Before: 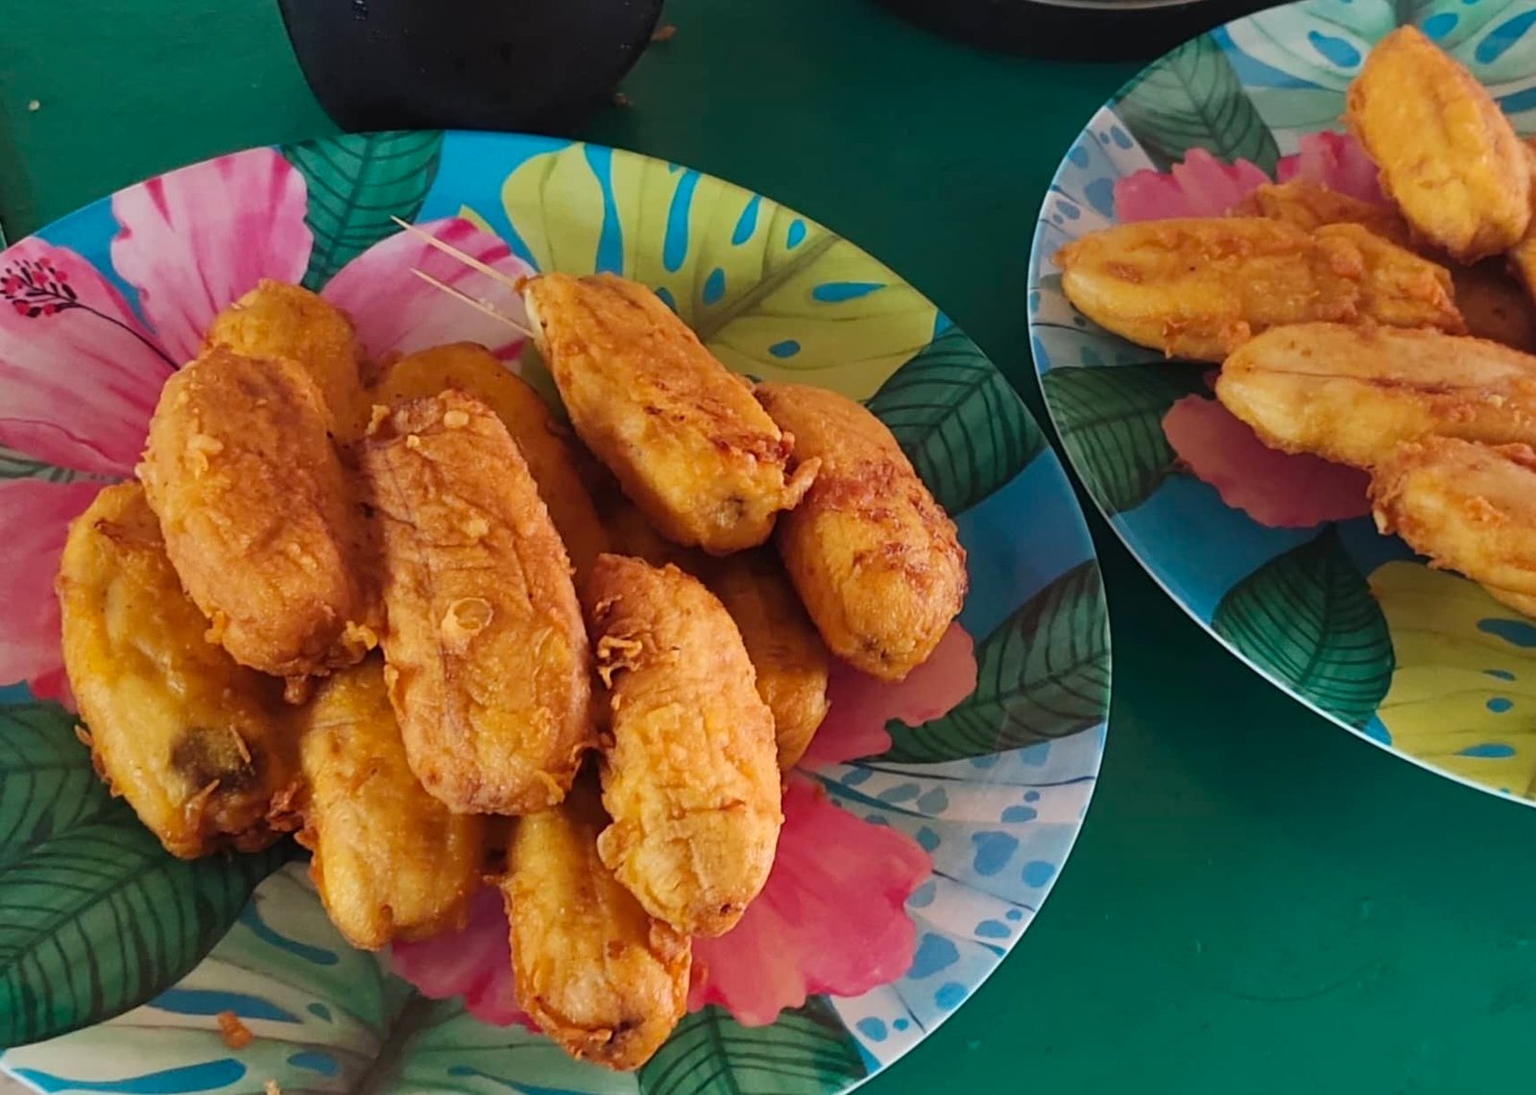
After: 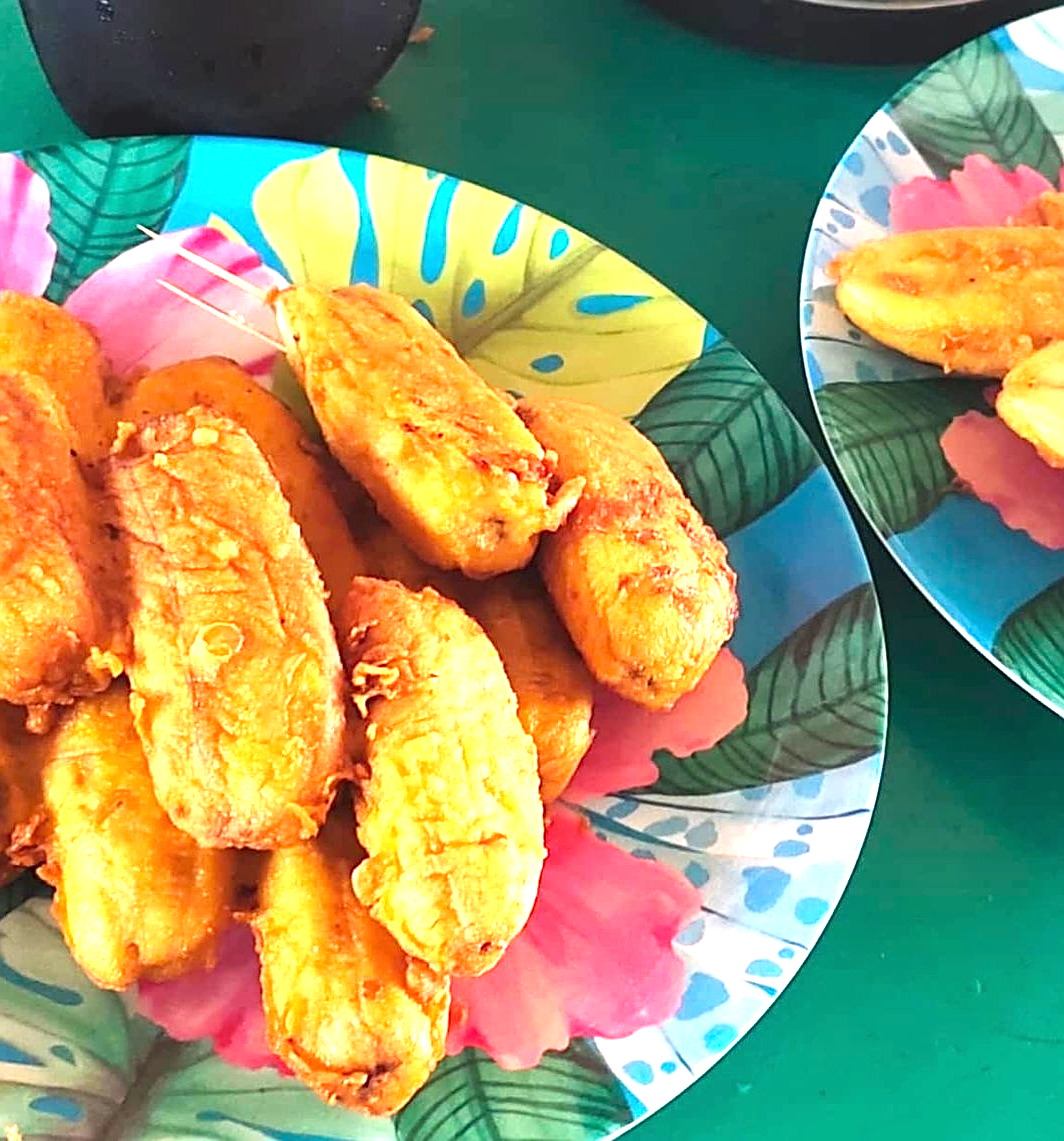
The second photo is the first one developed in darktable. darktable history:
crop: left 16.899%, right 16.556%
sharpen: on, module defaults
exposure: black level correction 0, exposure 1.741 EV, compensate exposure bias true, compensate highlight preservation false
